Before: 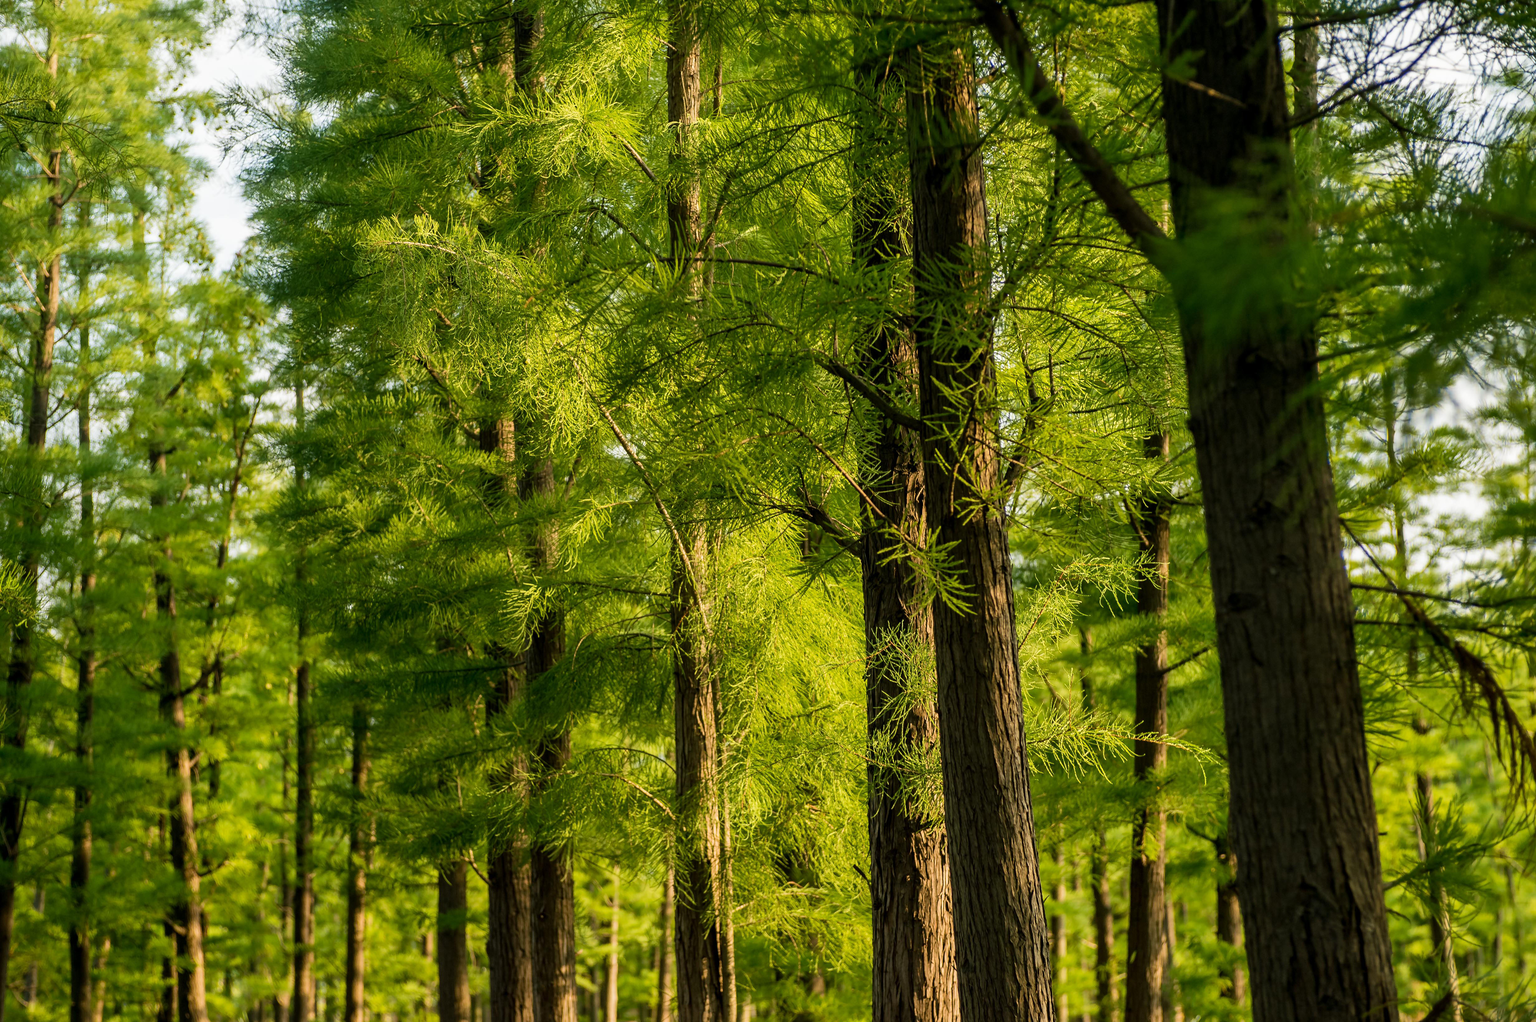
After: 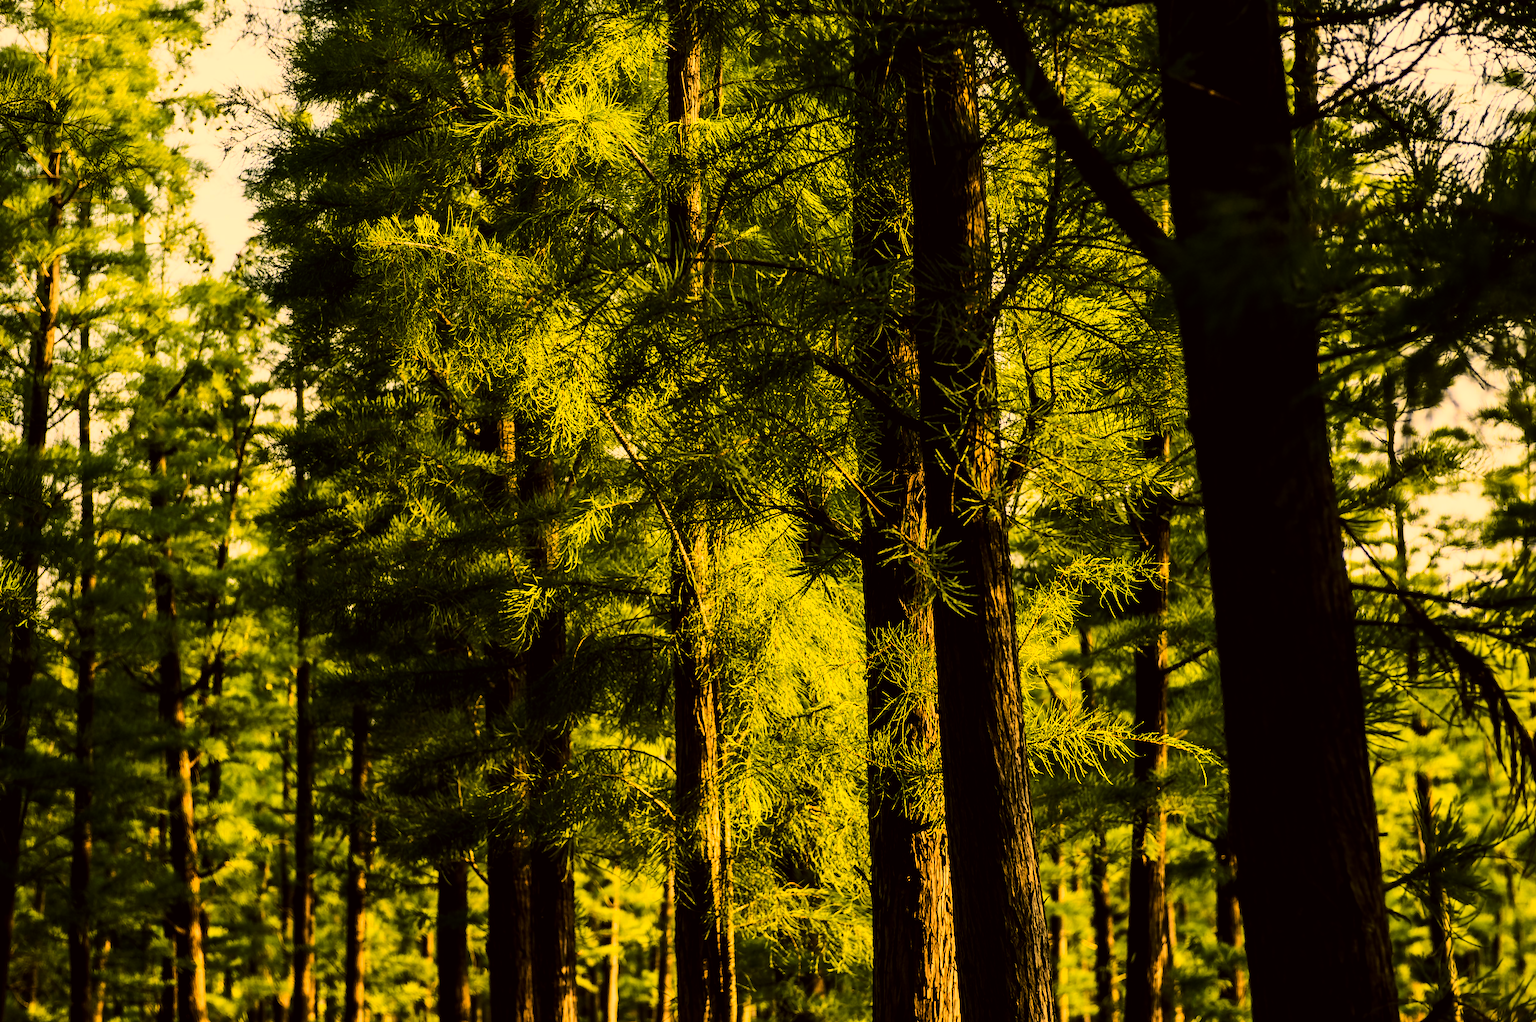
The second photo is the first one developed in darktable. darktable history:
color correction: highlights a* 17.94, highlights b* 35.39, shadows a* 1.48, shadows b* 6.42, saturation 1.01
contrast brightness saturation: contrast 0.4, brightness 0.05, saturation 0.25
levels: mode automatic, black 8.58%, gray 59.42%, levels [0, 0.445, 1]
